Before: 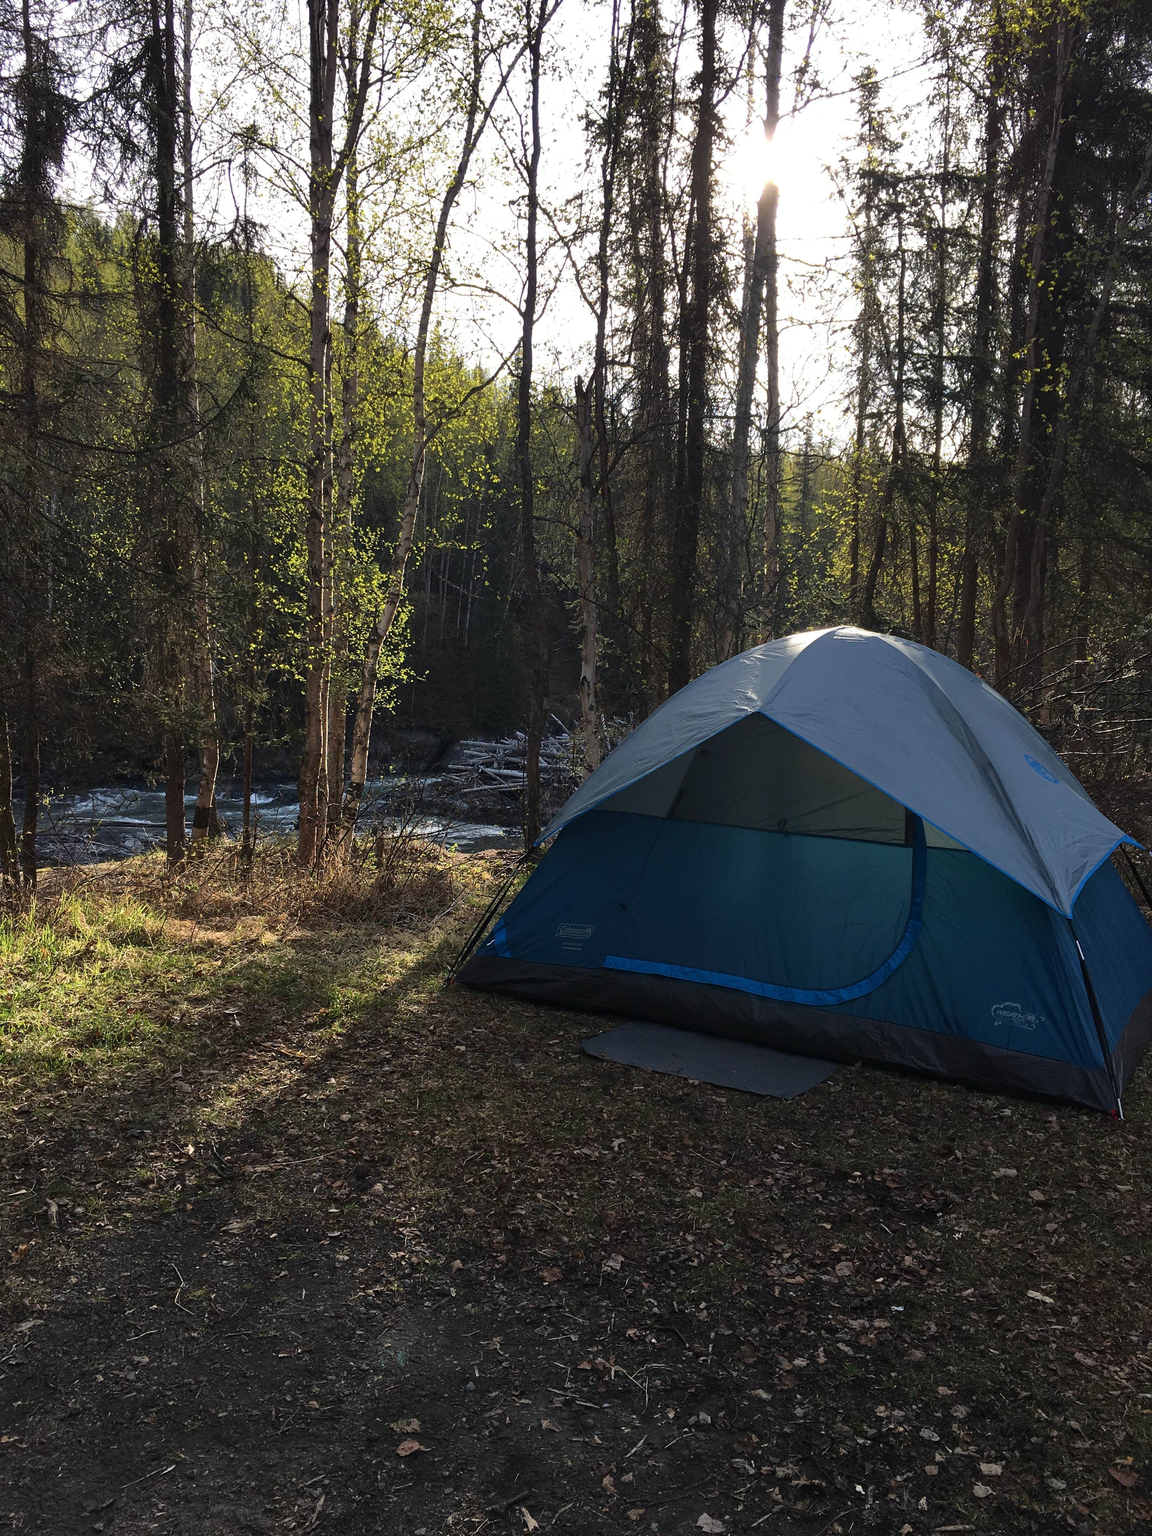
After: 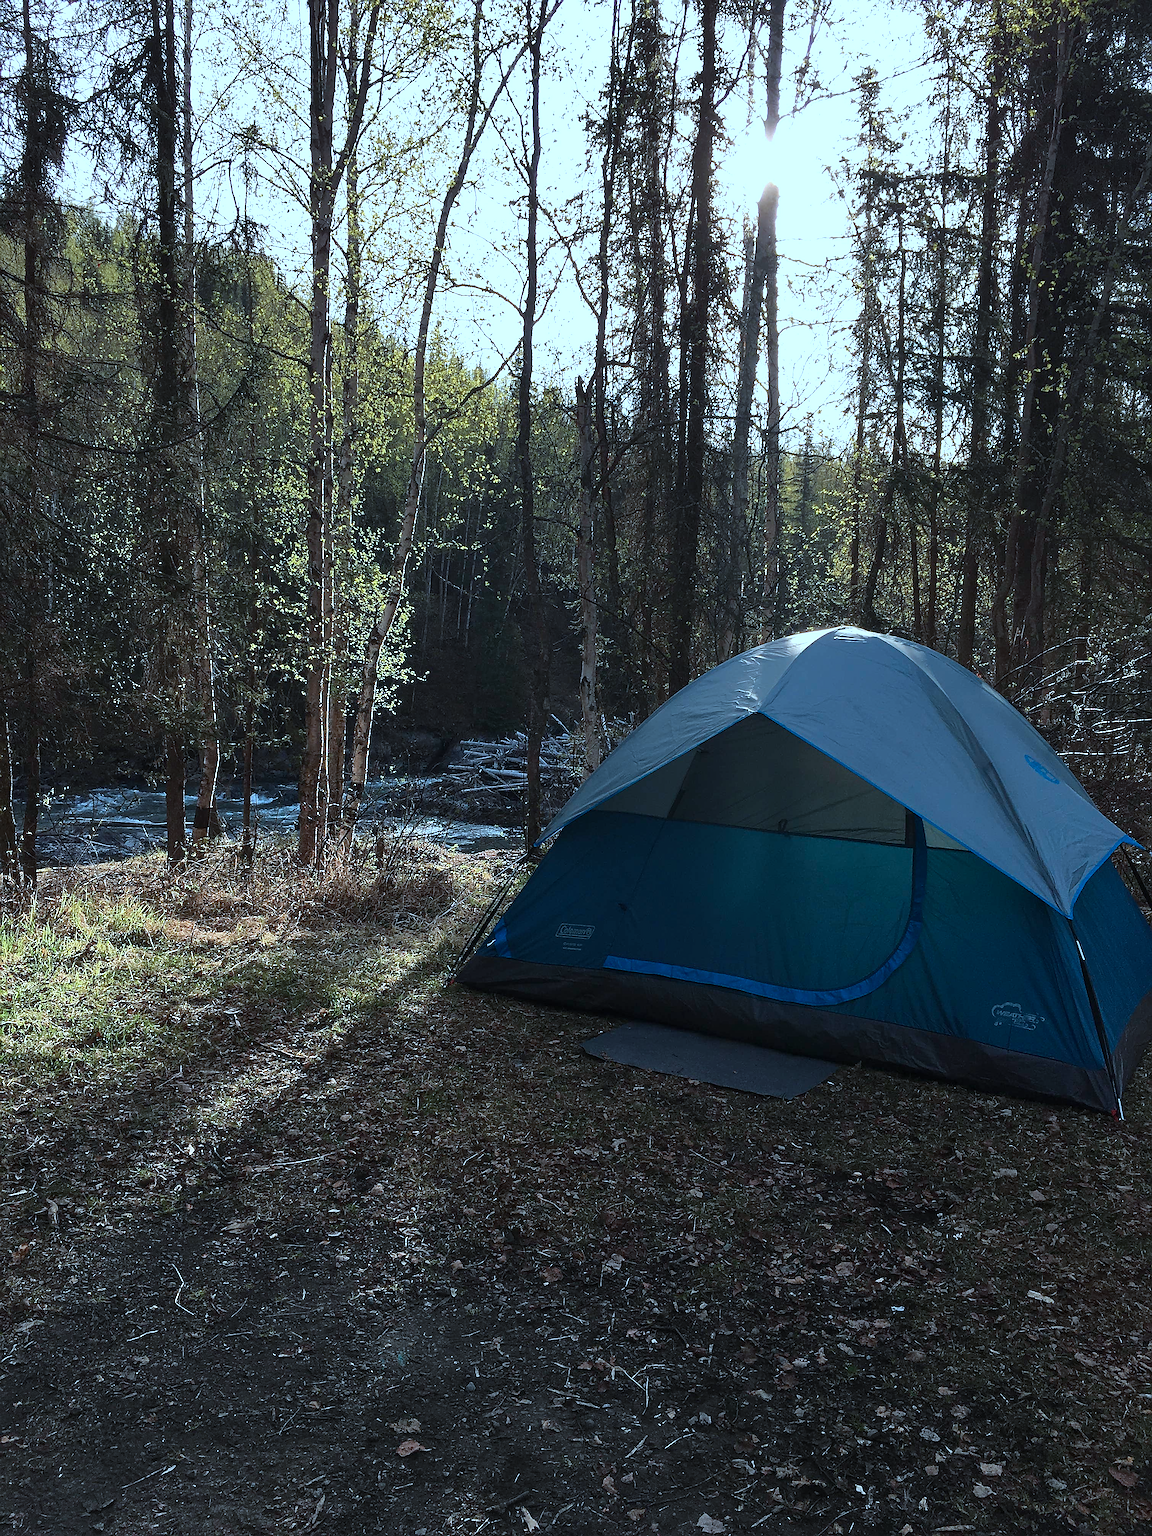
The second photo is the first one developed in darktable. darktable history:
color correction: highlights a* -9.35, highlights b* -23.15
sharpen: radius 1.4, amount 1.25, threshold 0.7
